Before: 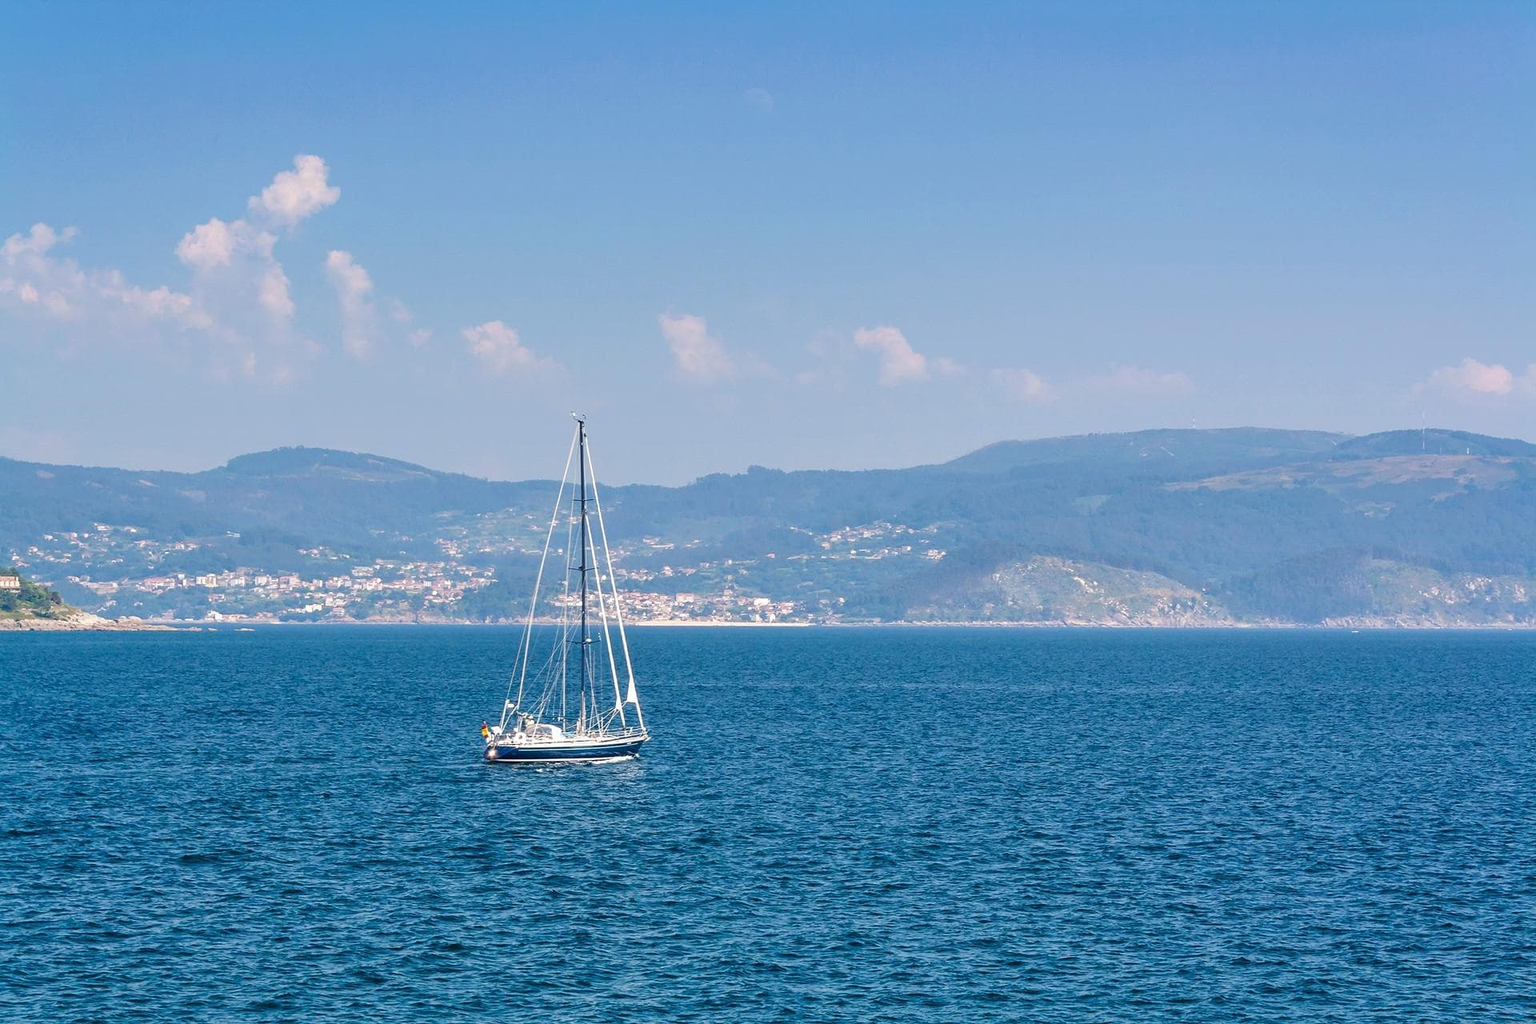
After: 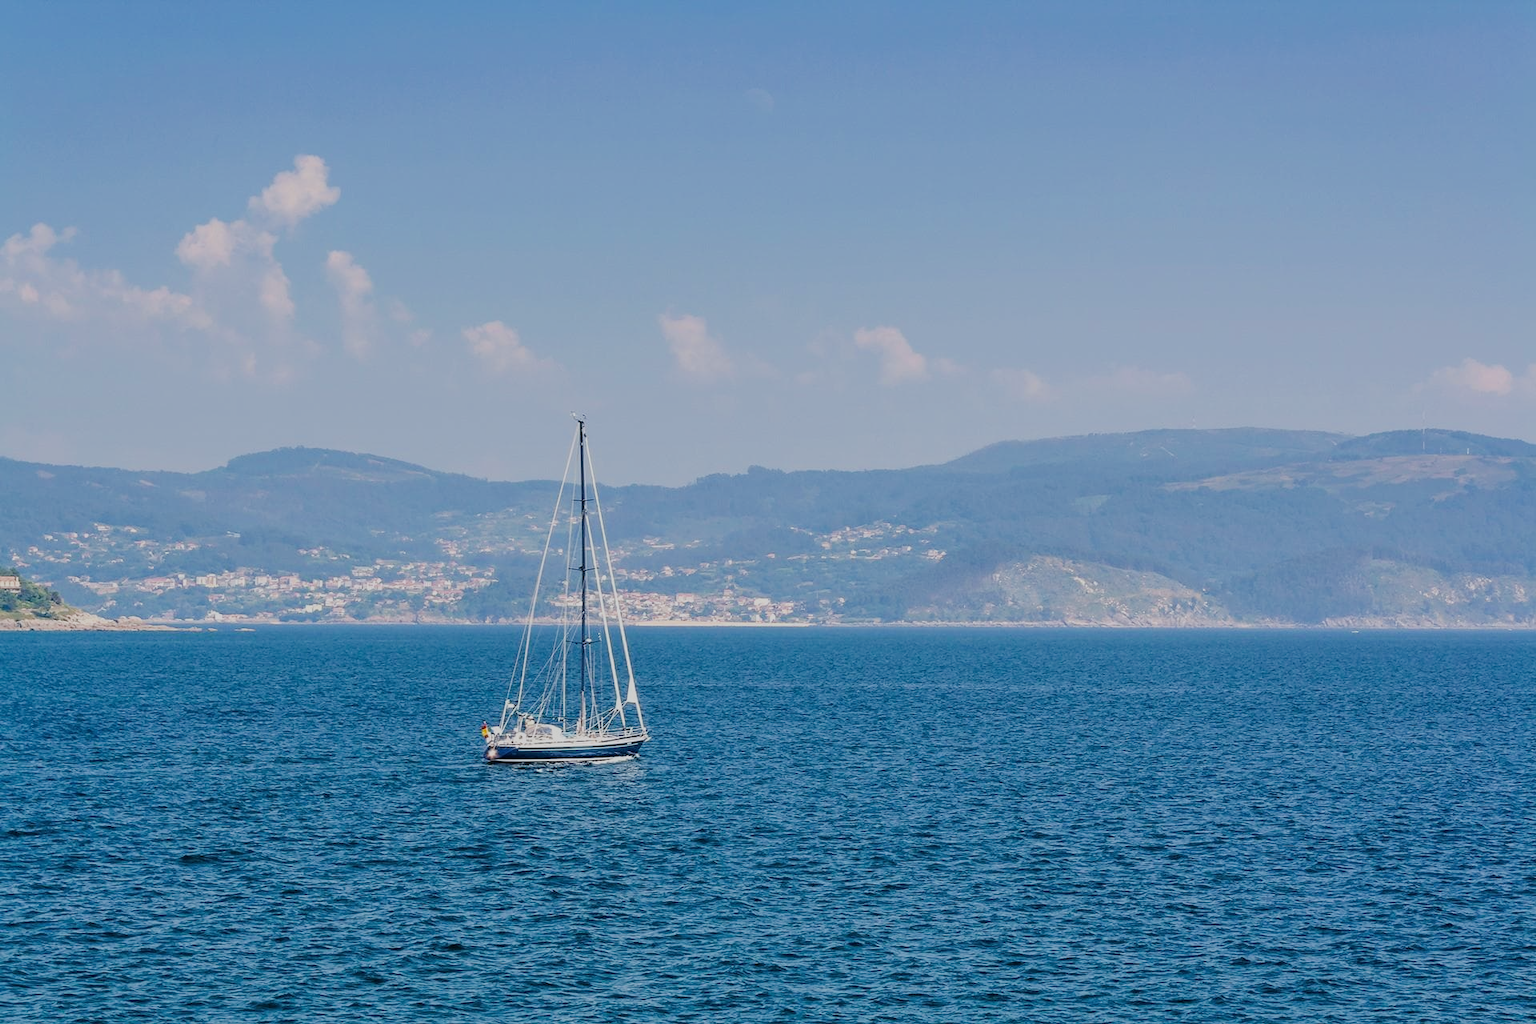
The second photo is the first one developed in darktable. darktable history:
filmic rgb: black relative exposure -7.13 EV, white relative exposure 5.35 EV, hardness 3.03
